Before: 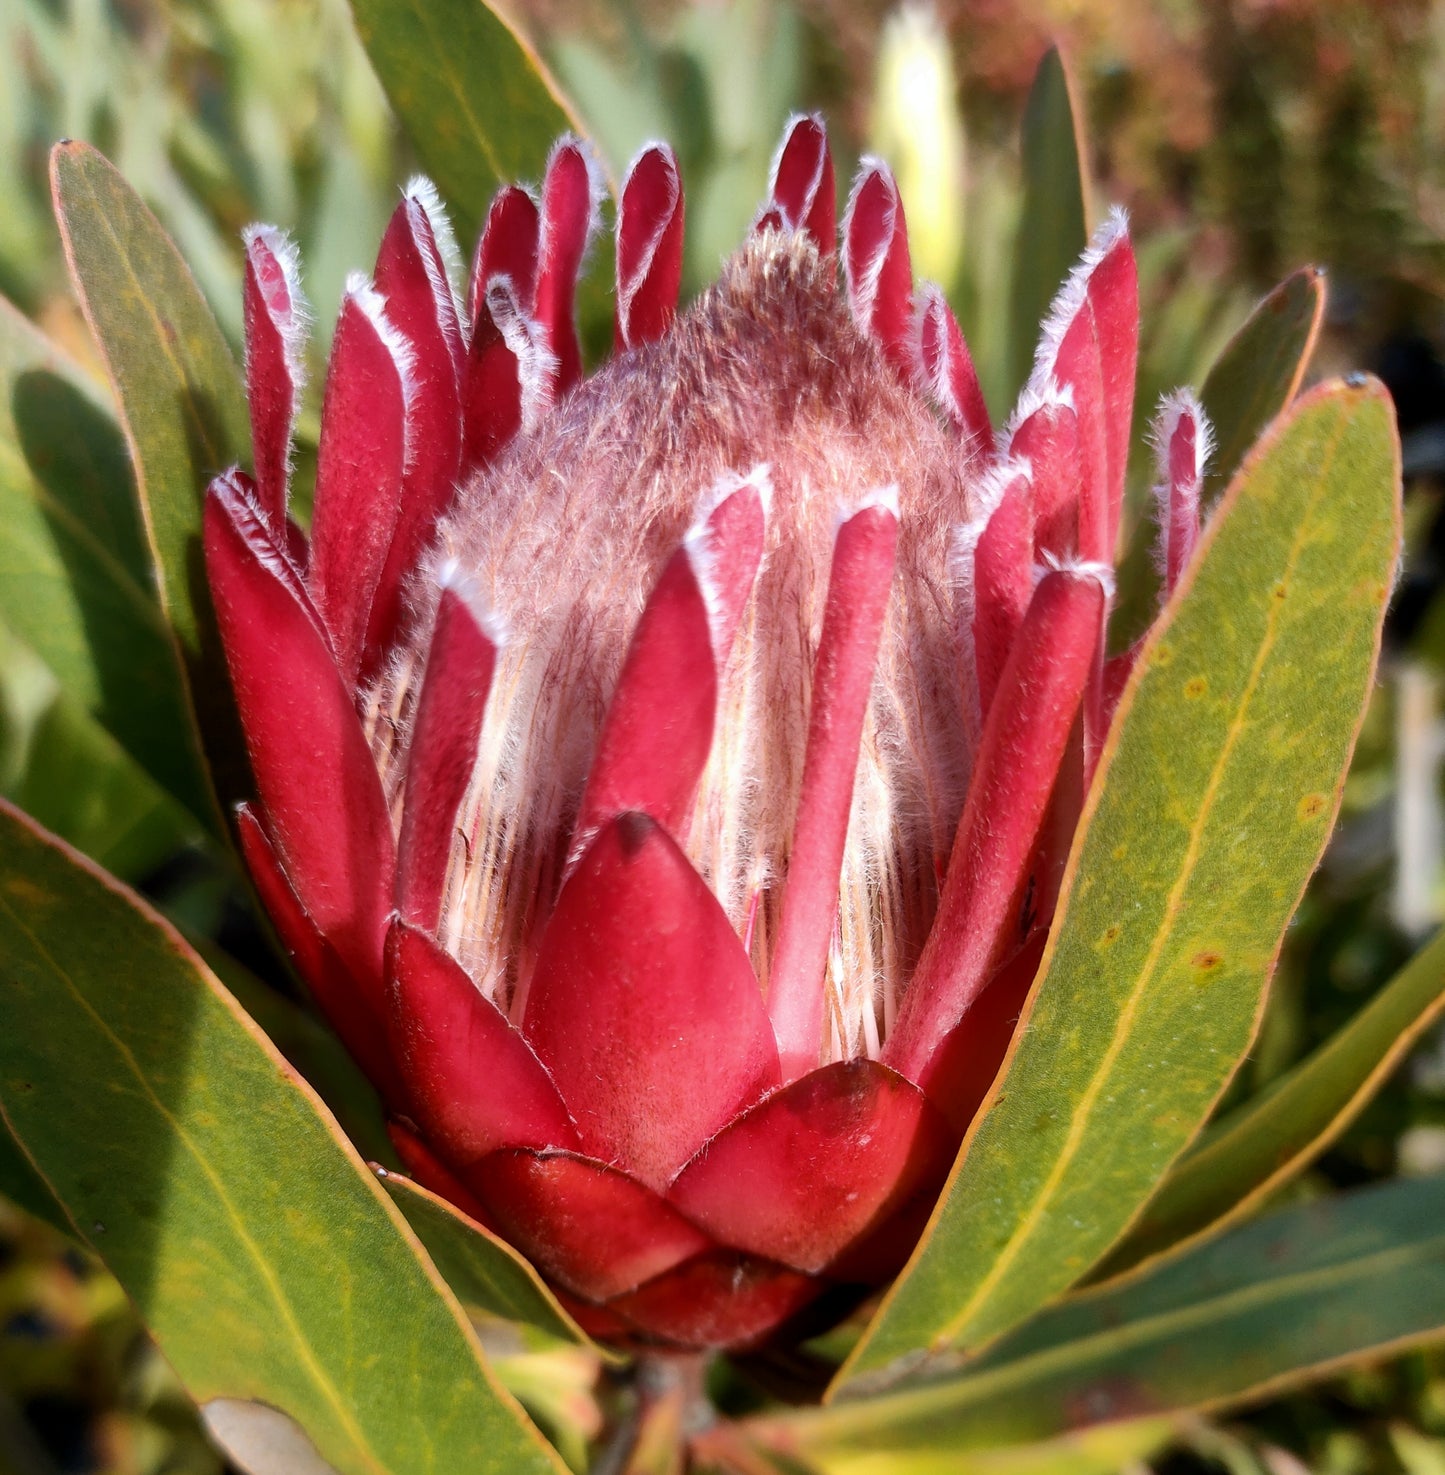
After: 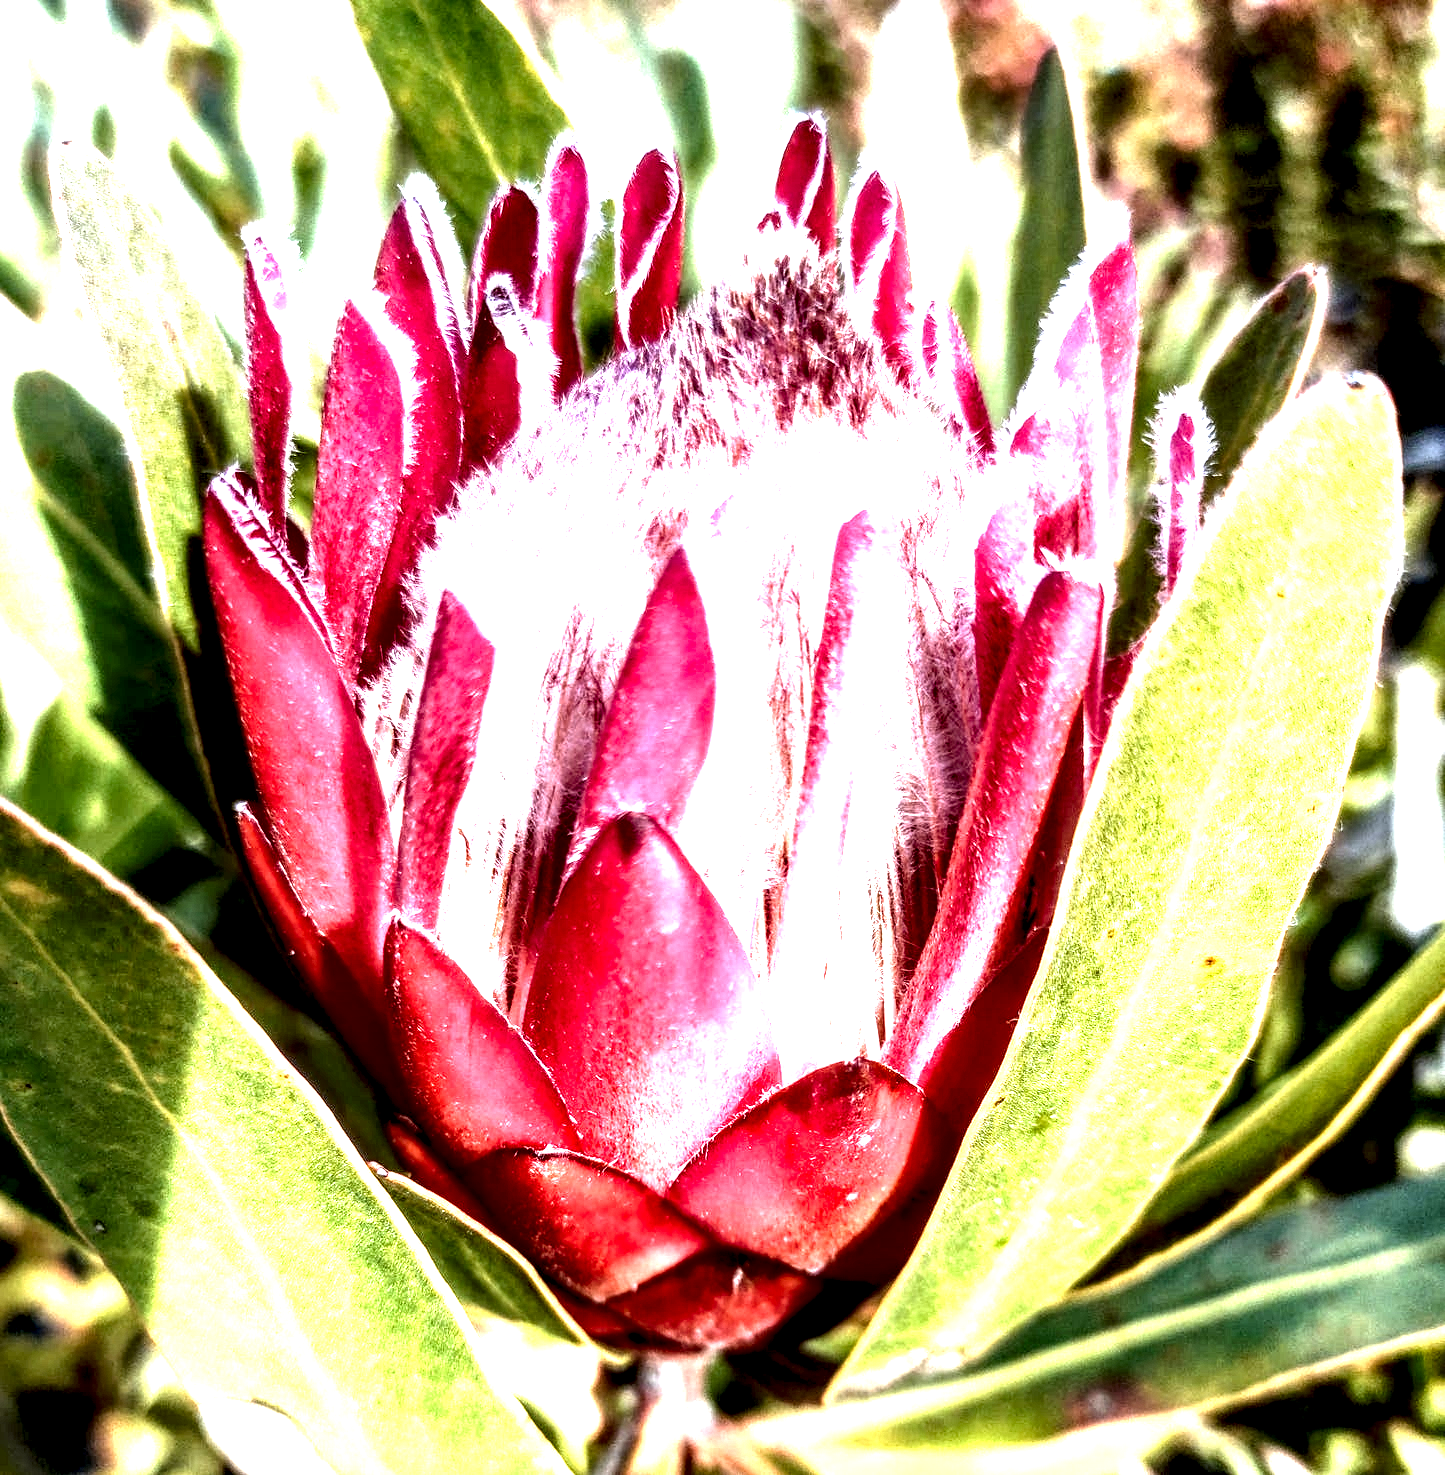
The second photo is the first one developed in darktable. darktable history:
white balance: red 0.926, green 1.003, blue 1.133
local contrast: highlights 115%, shadows 42%, detail 293%
exposure: exposure 2.003 EV, compensate highlight preservation false
